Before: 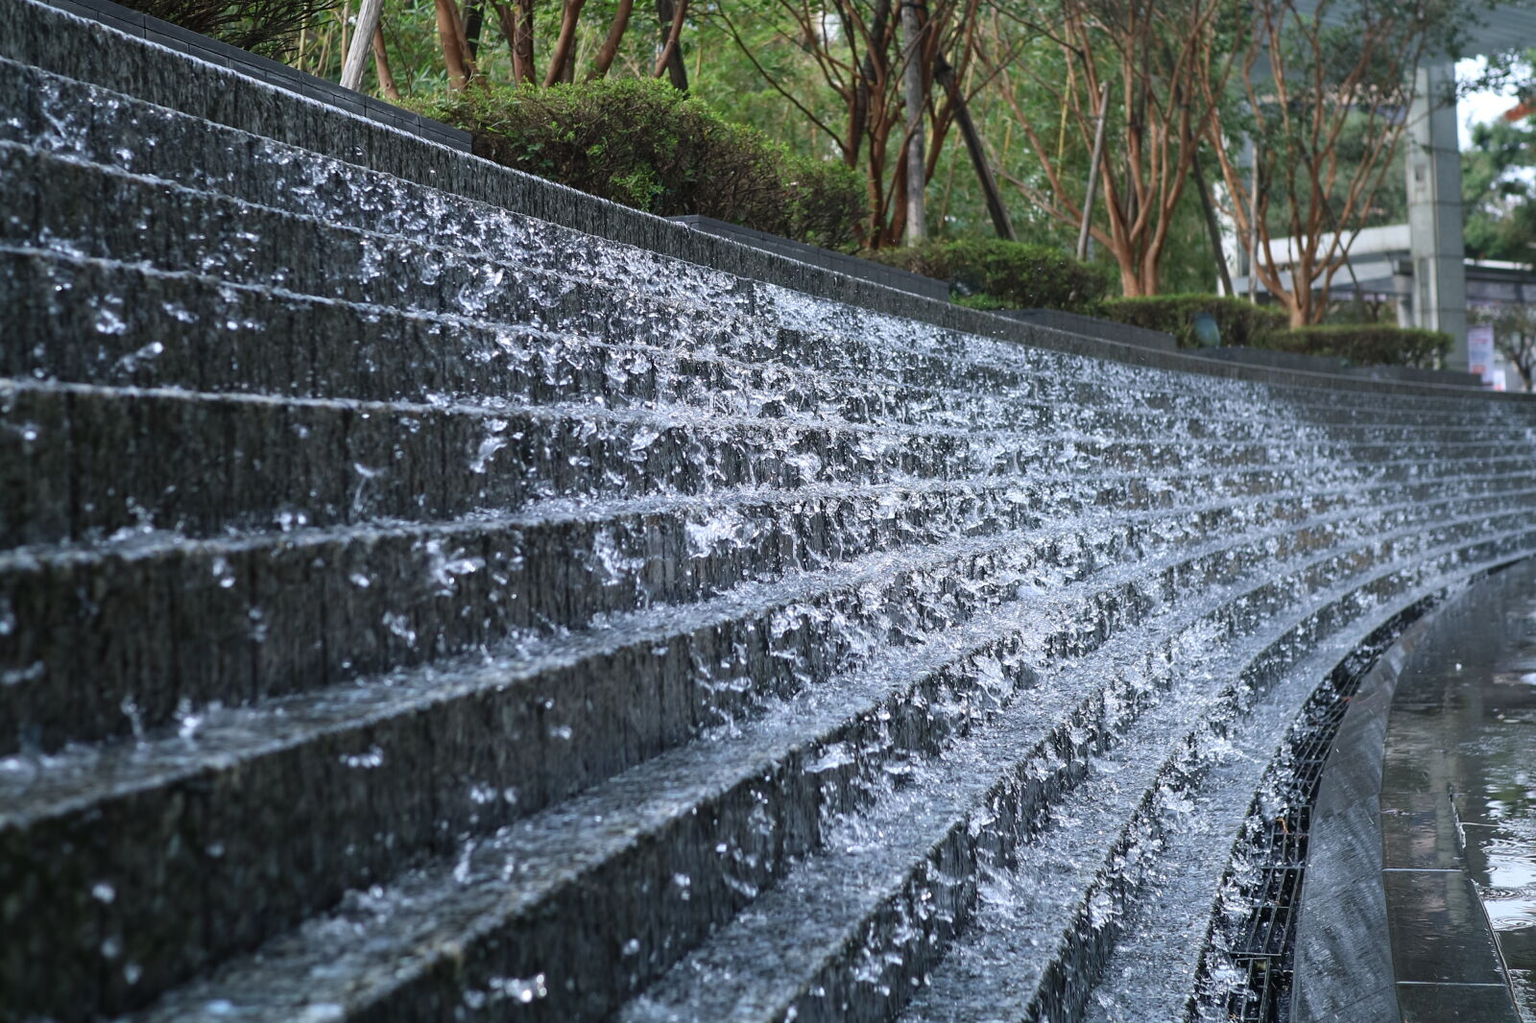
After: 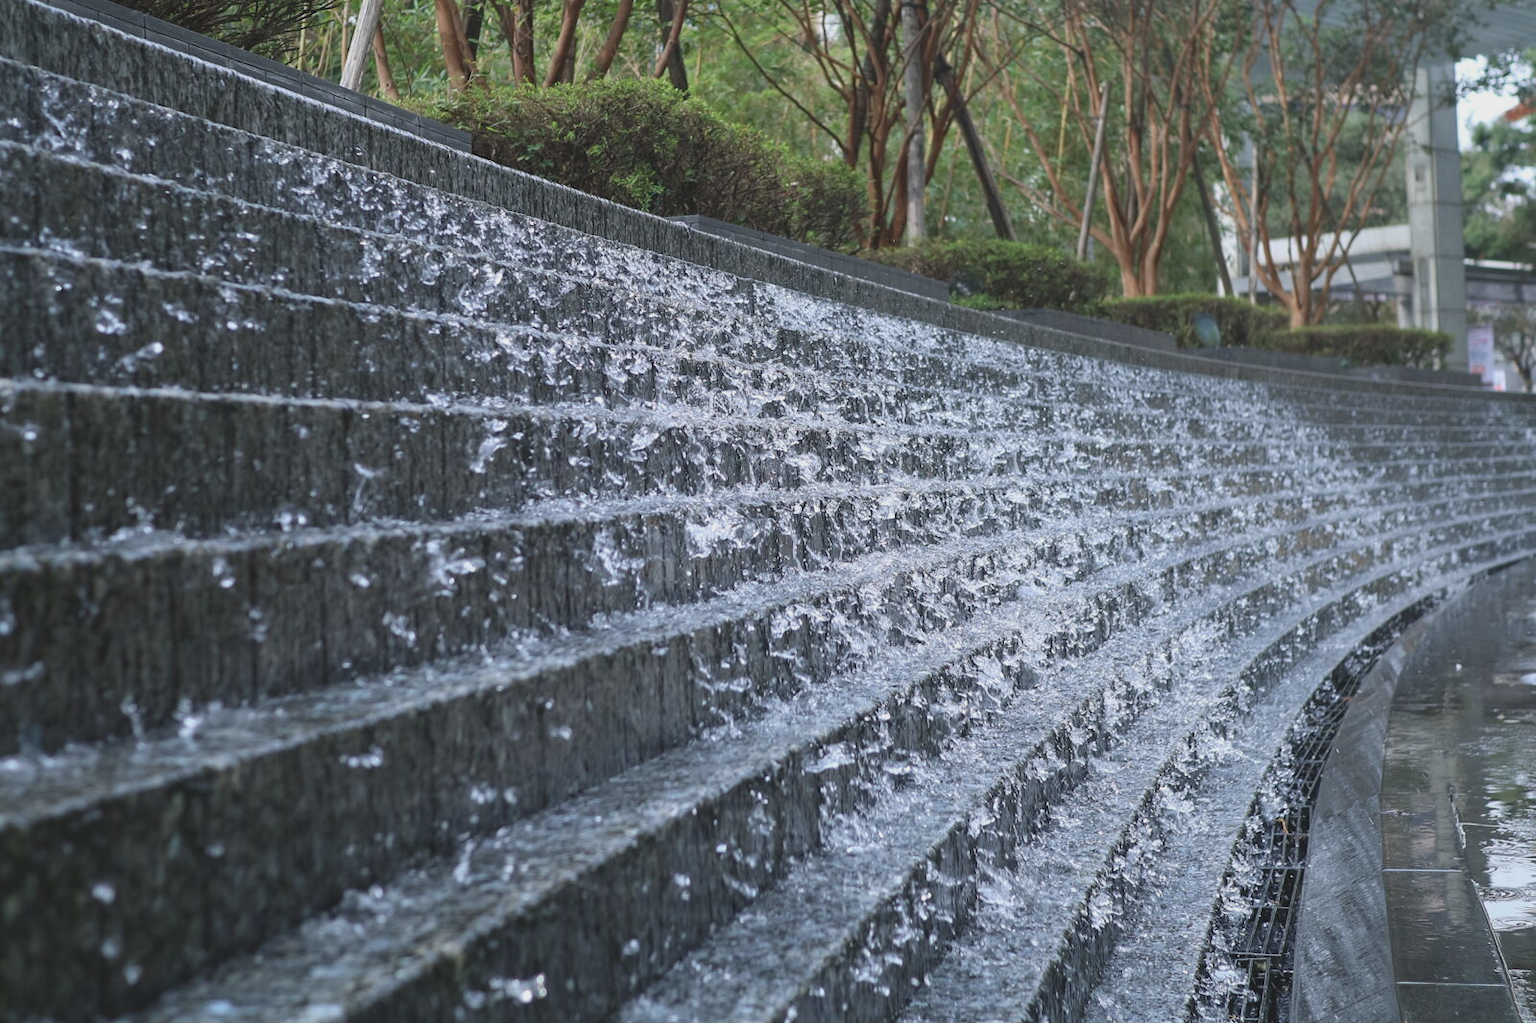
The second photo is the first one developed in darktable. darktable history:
contrast brightness saturation: contrast -0.157, brightness 0.044, saturation -0.14
local contrast: mode bilateral grid, contrast 16, coarseness 36, detail 104%, midtone range 0.2
